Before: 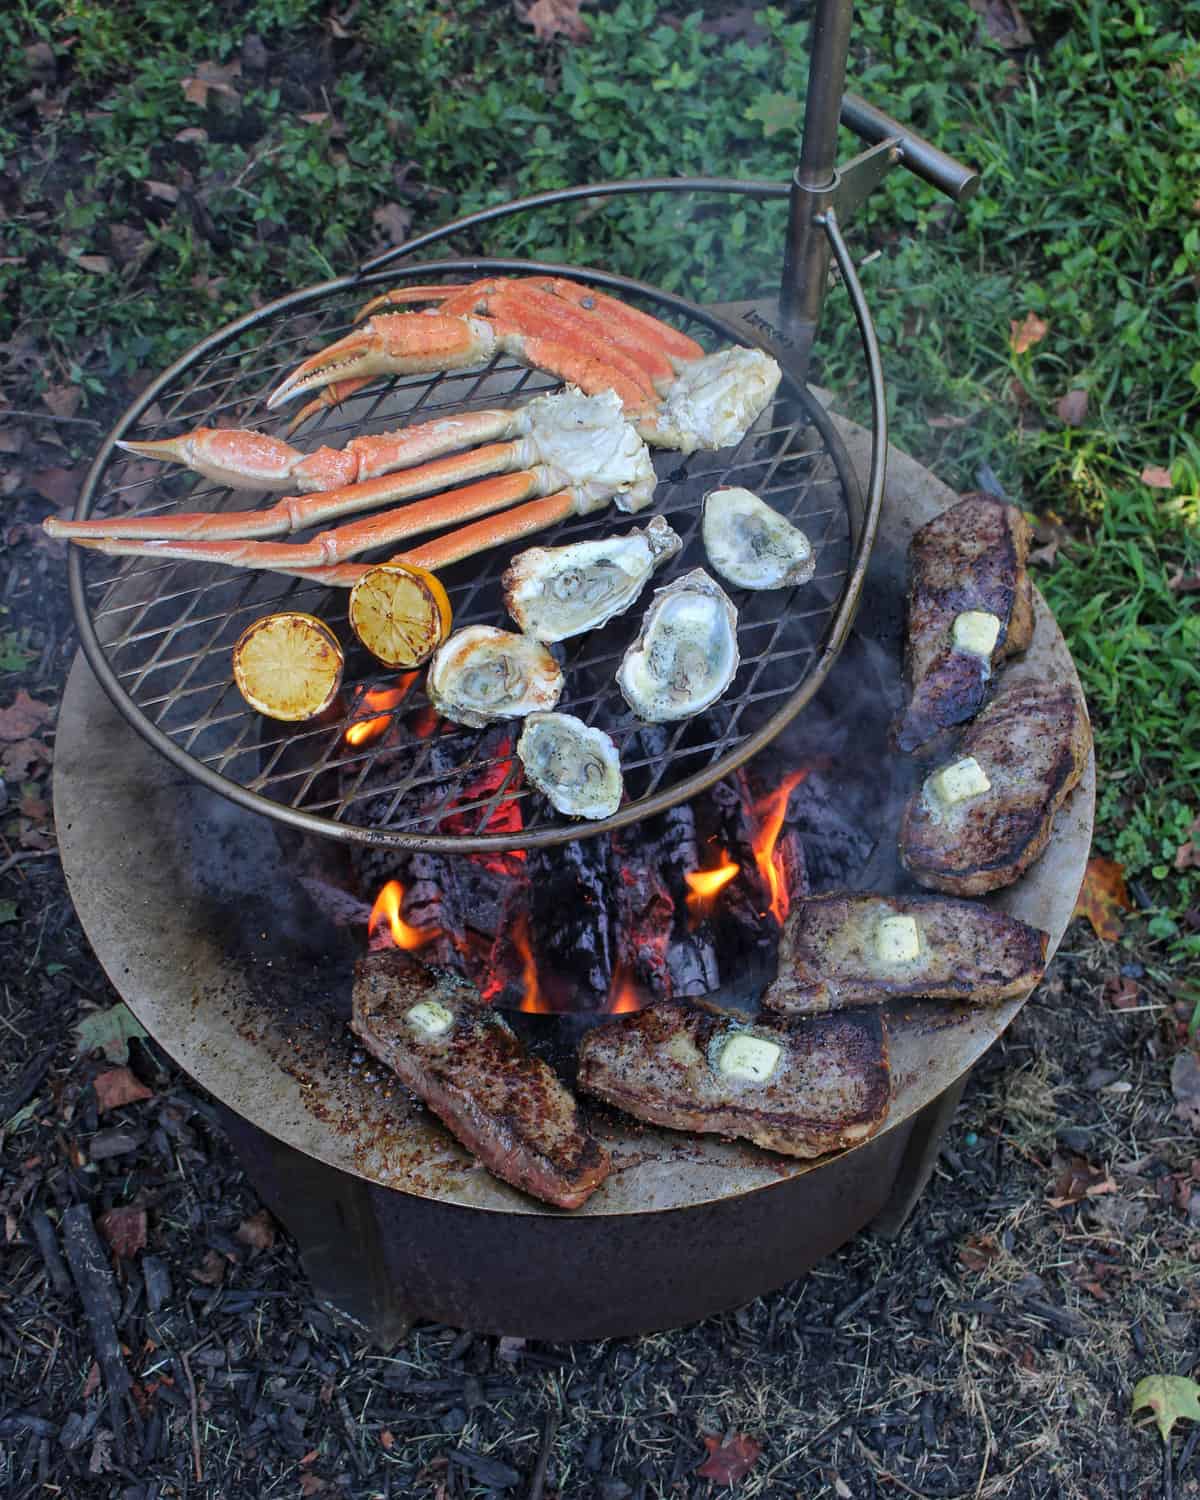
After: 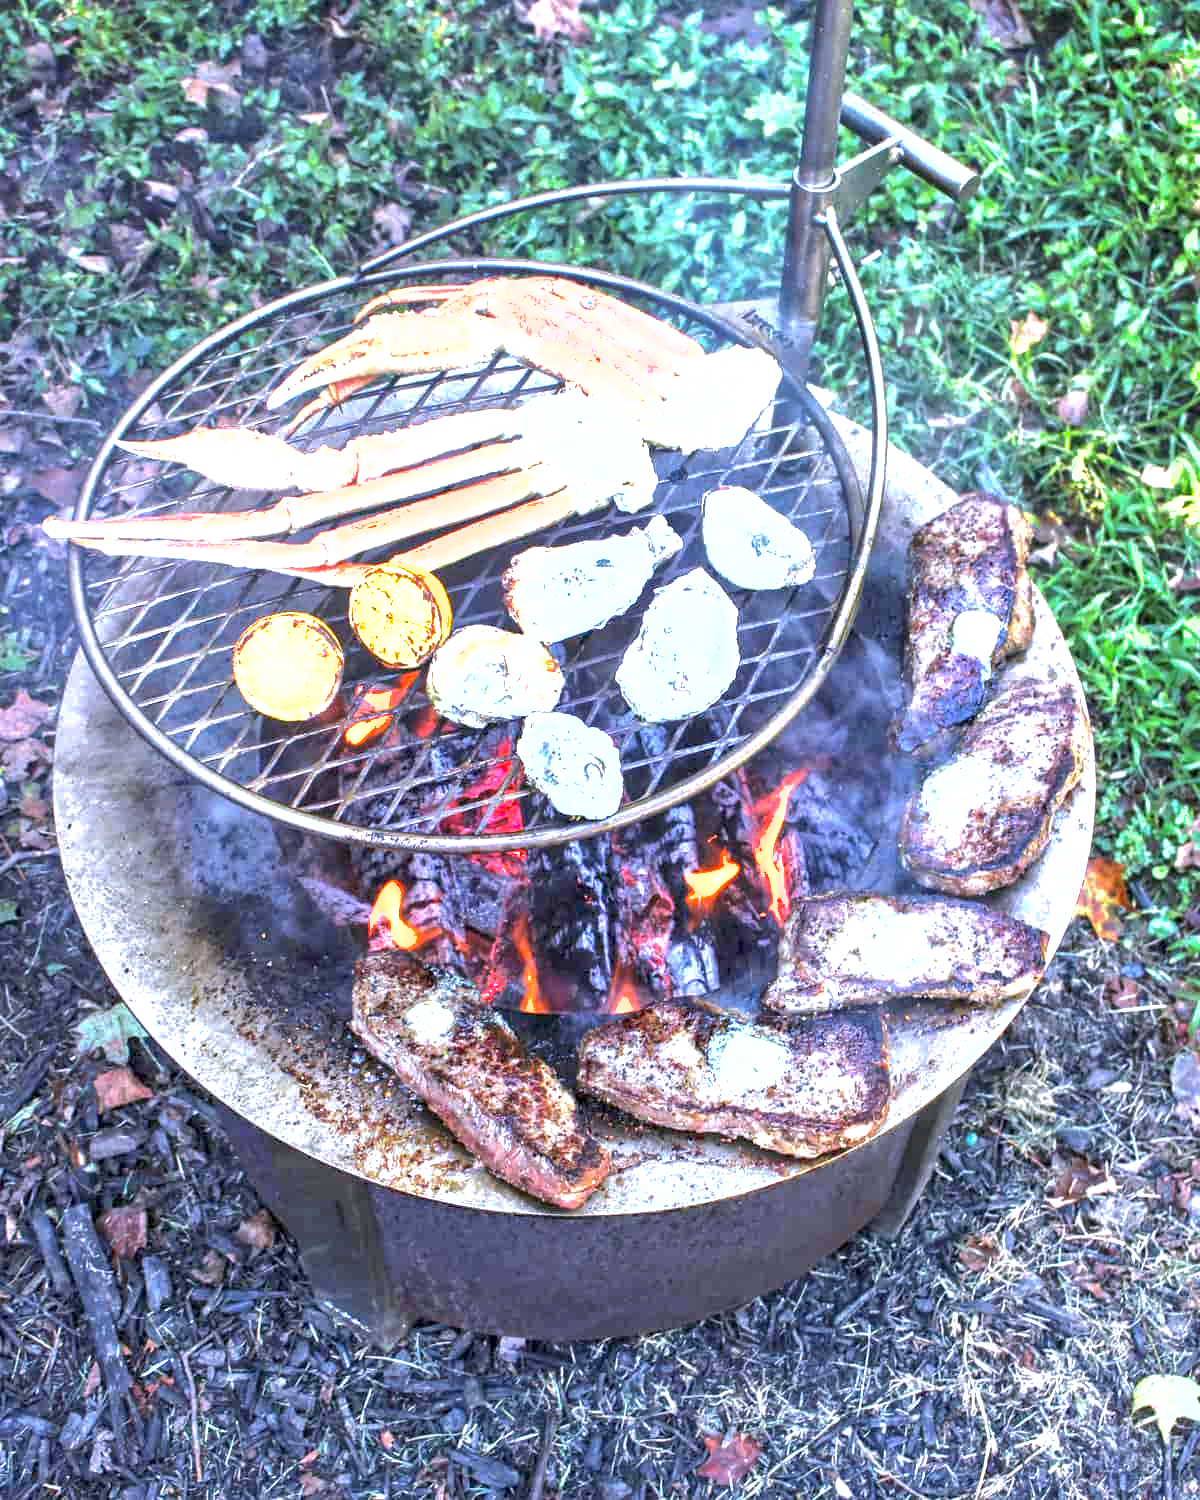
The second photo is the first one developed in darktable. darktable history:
exposure: exposure 2.25 EV, compensate highlight preservation false
white balance: red 0.967, blue 1.119, emerald 0.756
local contrast: detail 130%
shadows and highlights: on, module defaults
